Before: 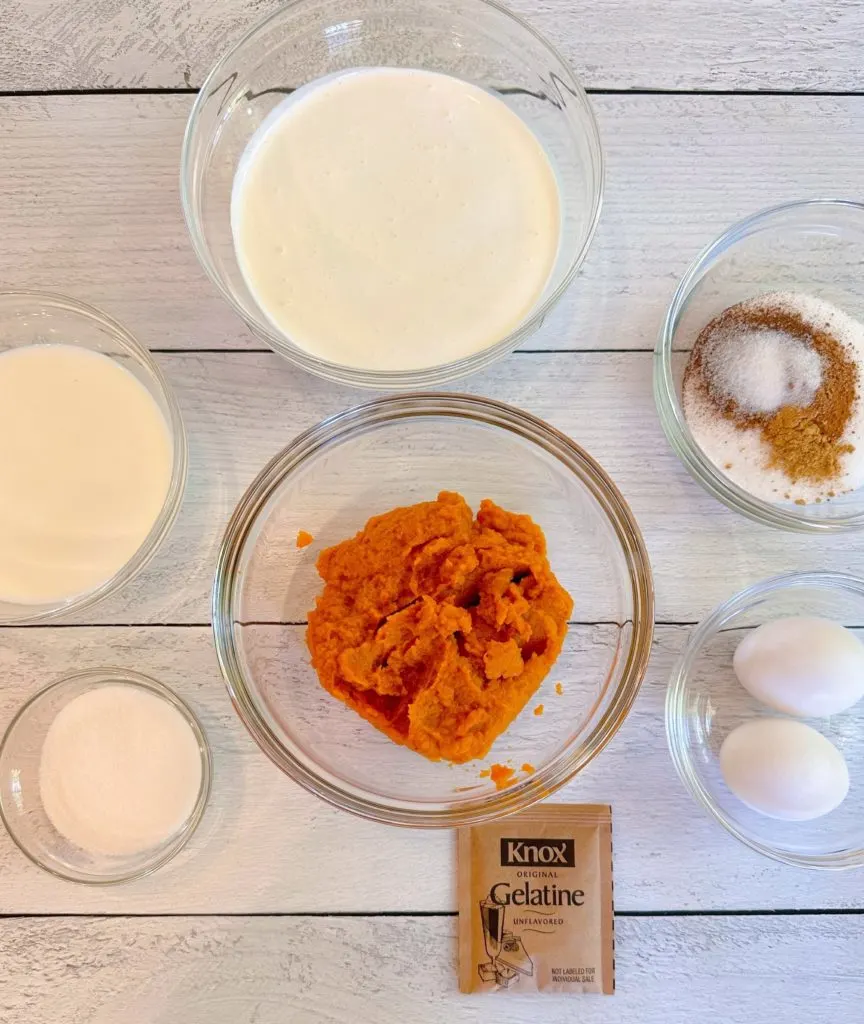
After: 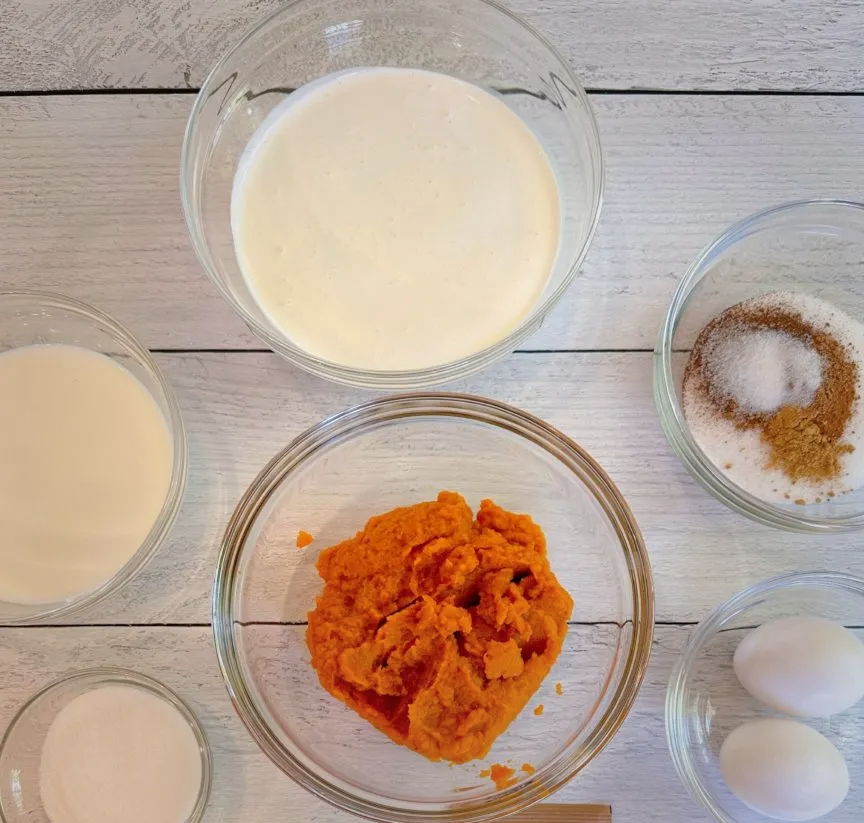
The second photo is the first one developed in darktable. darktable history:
vignetting: fall-off start 33.68%, fall-off radius 64.68%, brightness -0.311, saturation -0.053, width/height ratio 0.96
crop: bottom 19.582%
